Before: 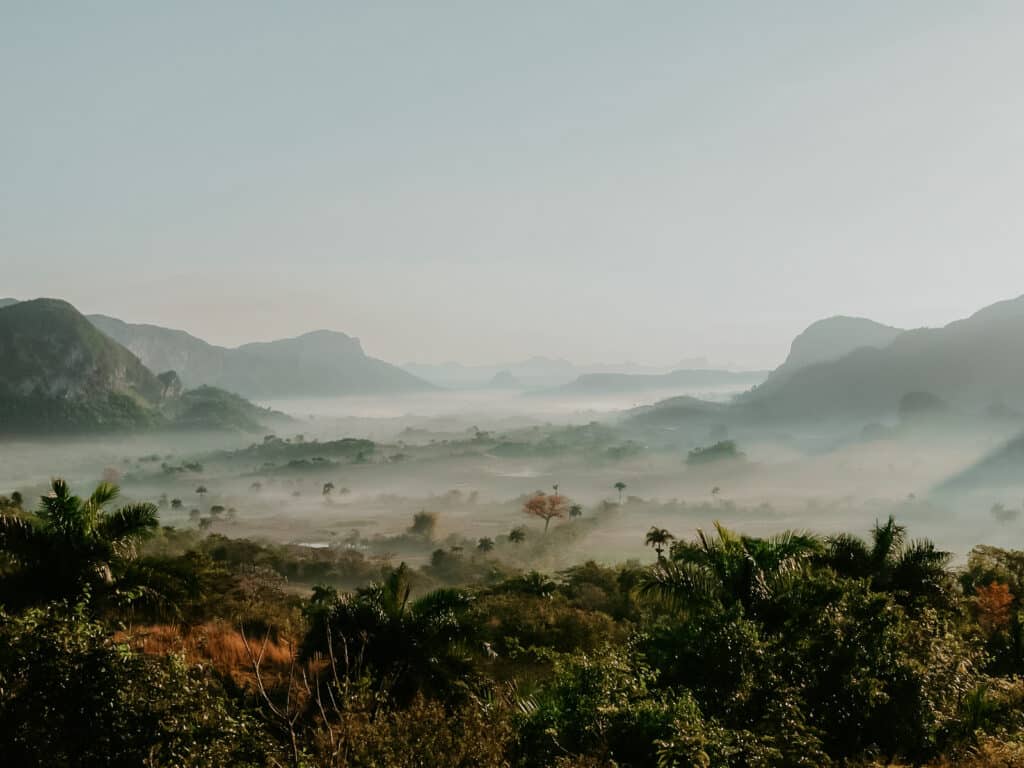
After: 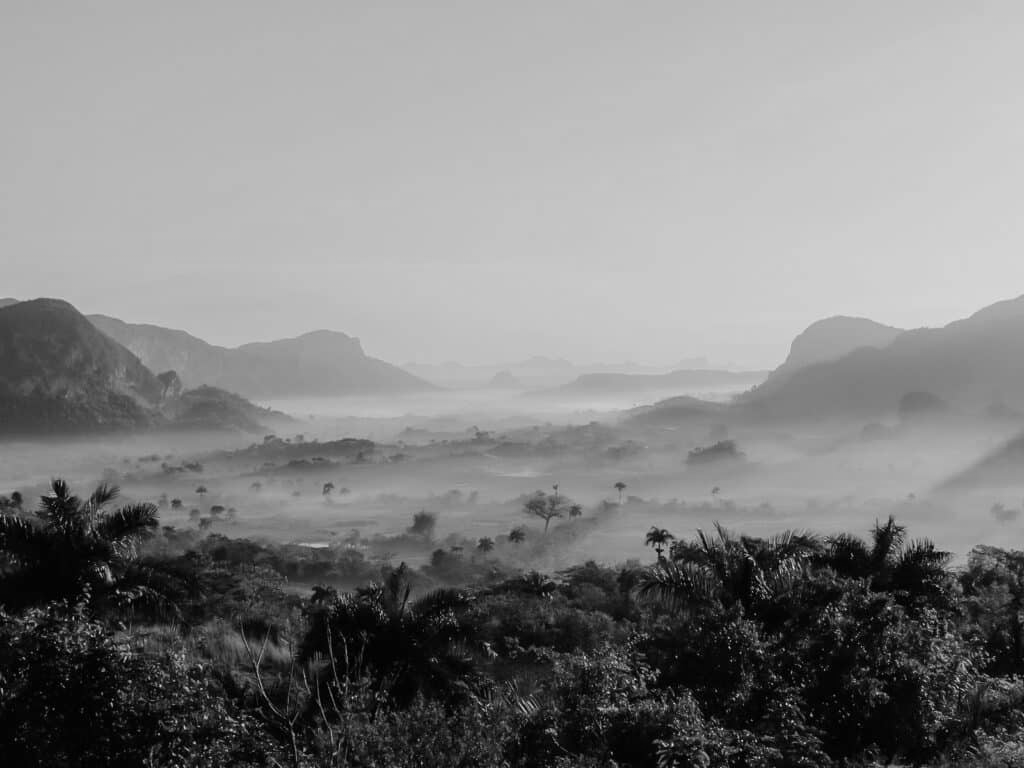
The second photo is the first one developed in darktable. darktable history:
white balance: emerald 1
vibrance: on, module defaults
monochrome: on, module defaults
